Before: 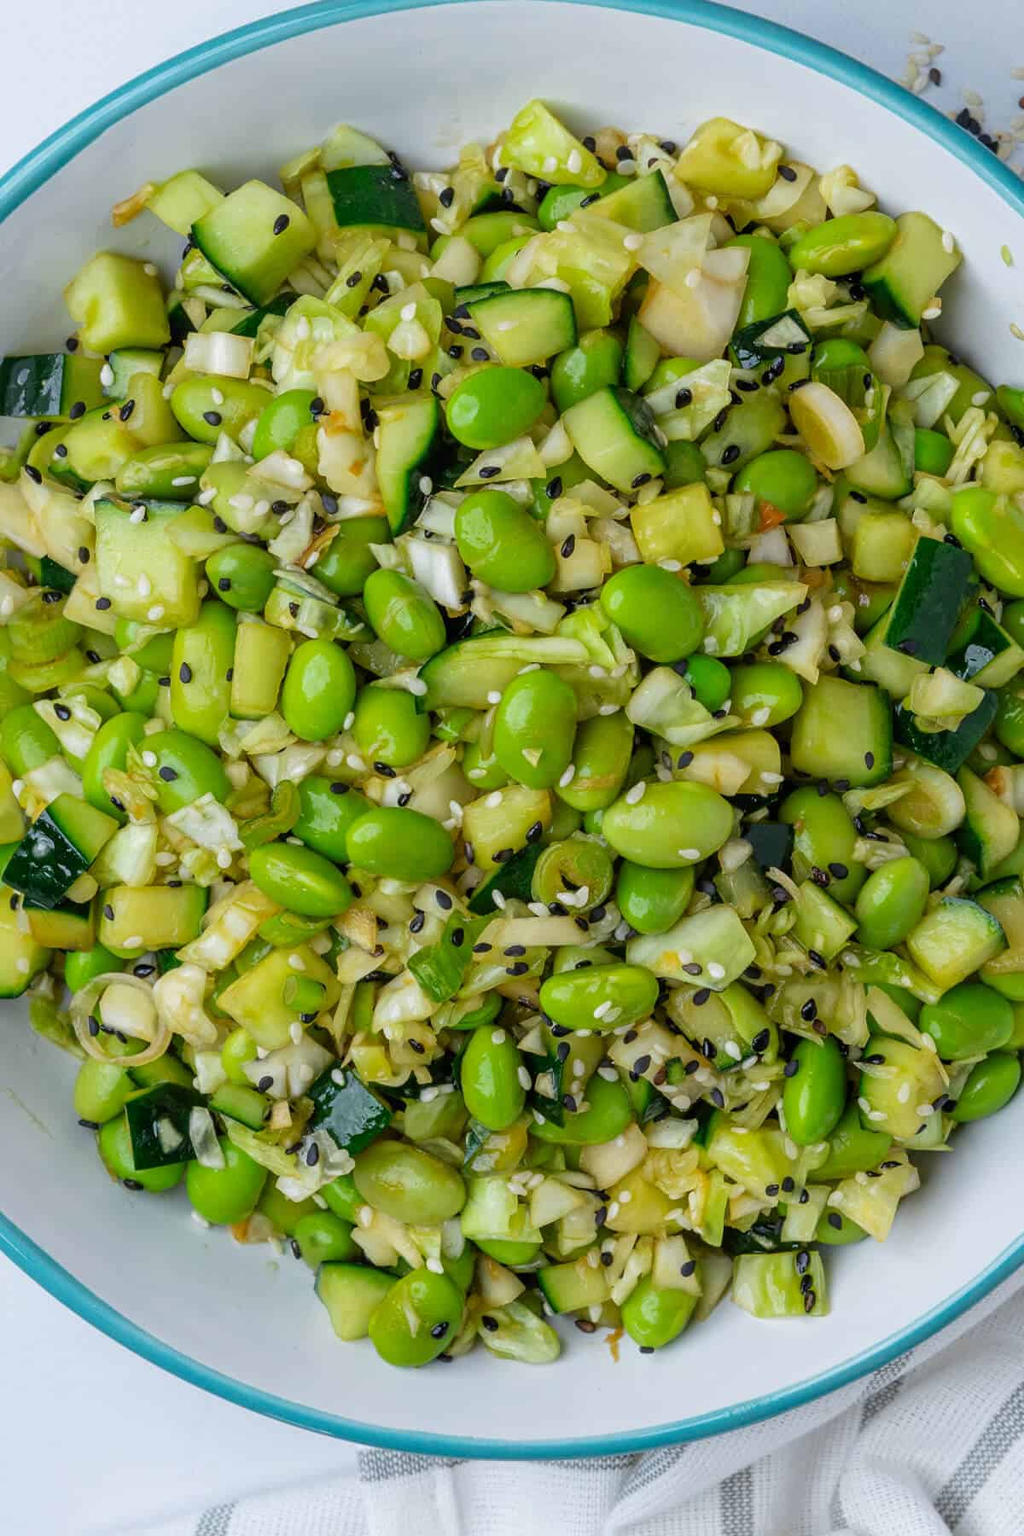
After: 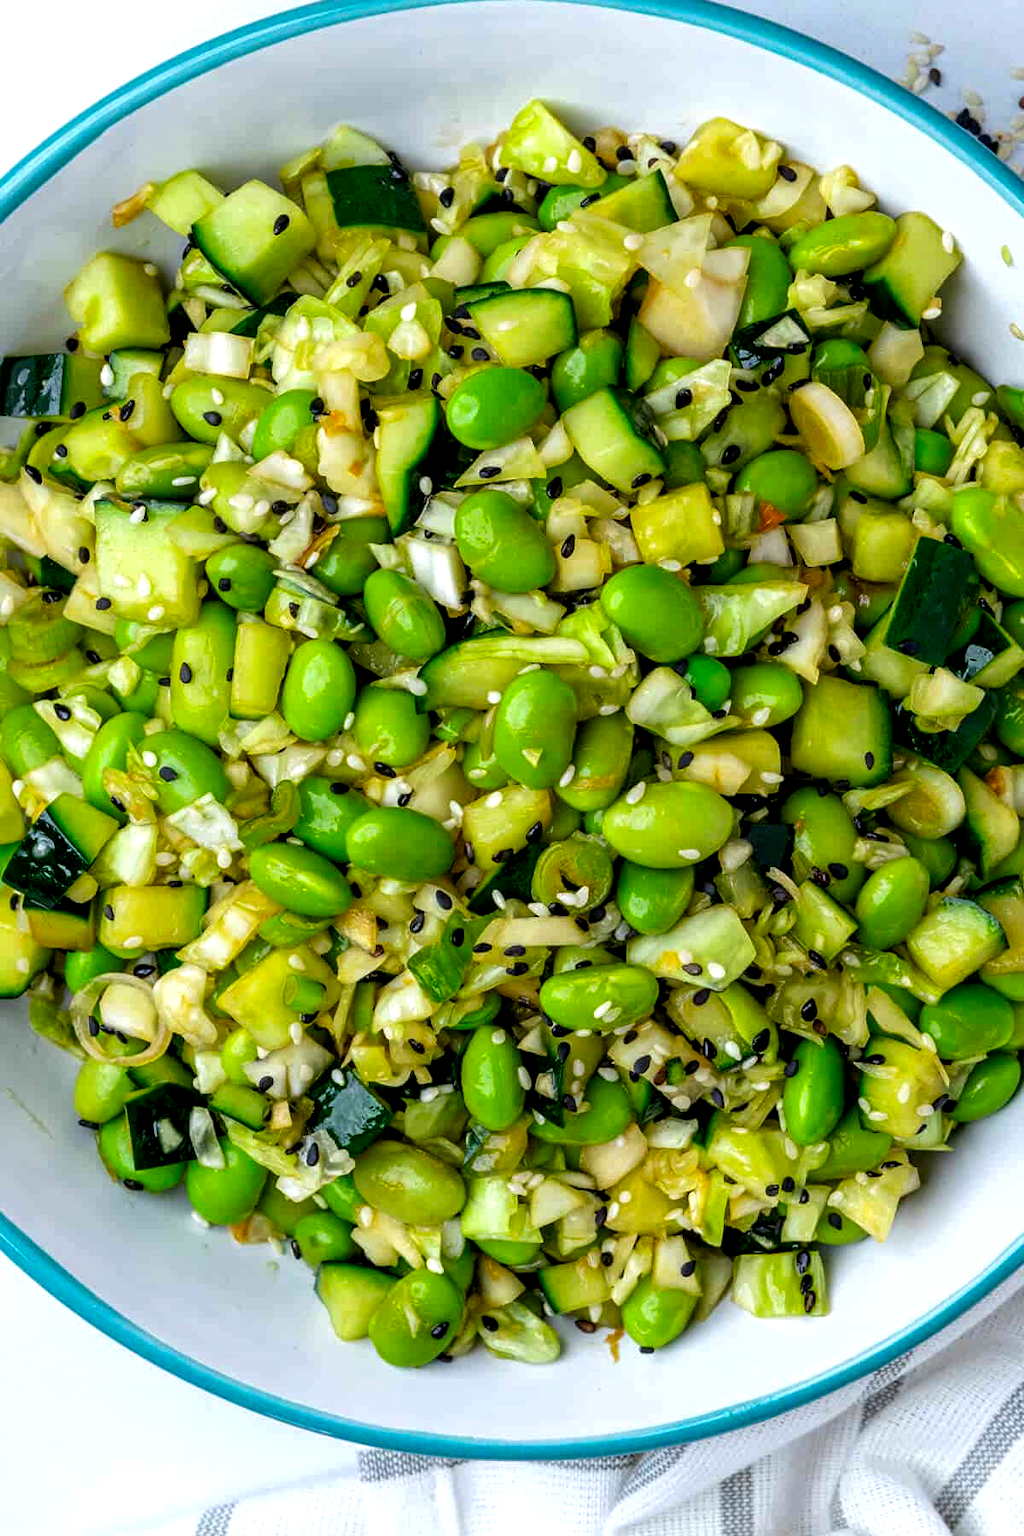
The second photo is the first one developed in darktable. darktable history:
local contrast: highlights 100%, shadows 100%, detail 120%, midtone range 0.2
color balance: lift [0.991, 1, 1, 1], gamma [0.996, 1, 1, 1], input saturation 98.52%, contrast 20.34%, output saturation 103.72%
